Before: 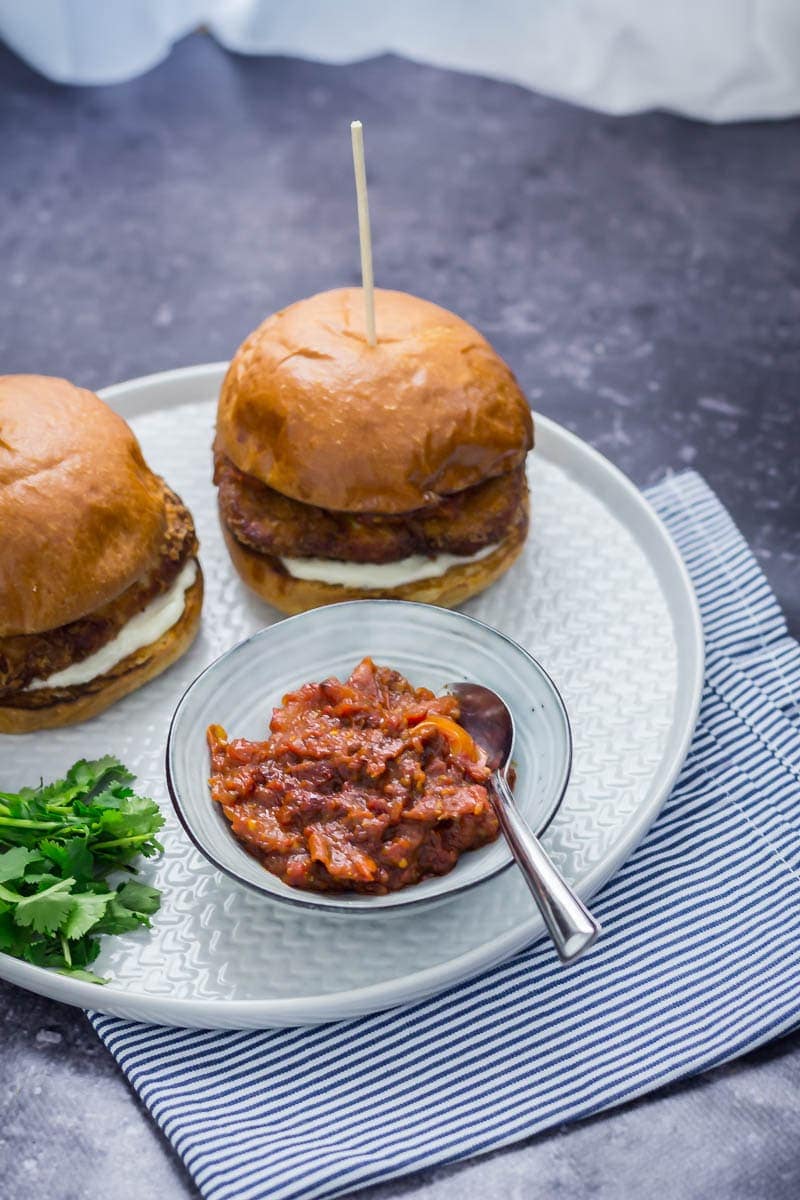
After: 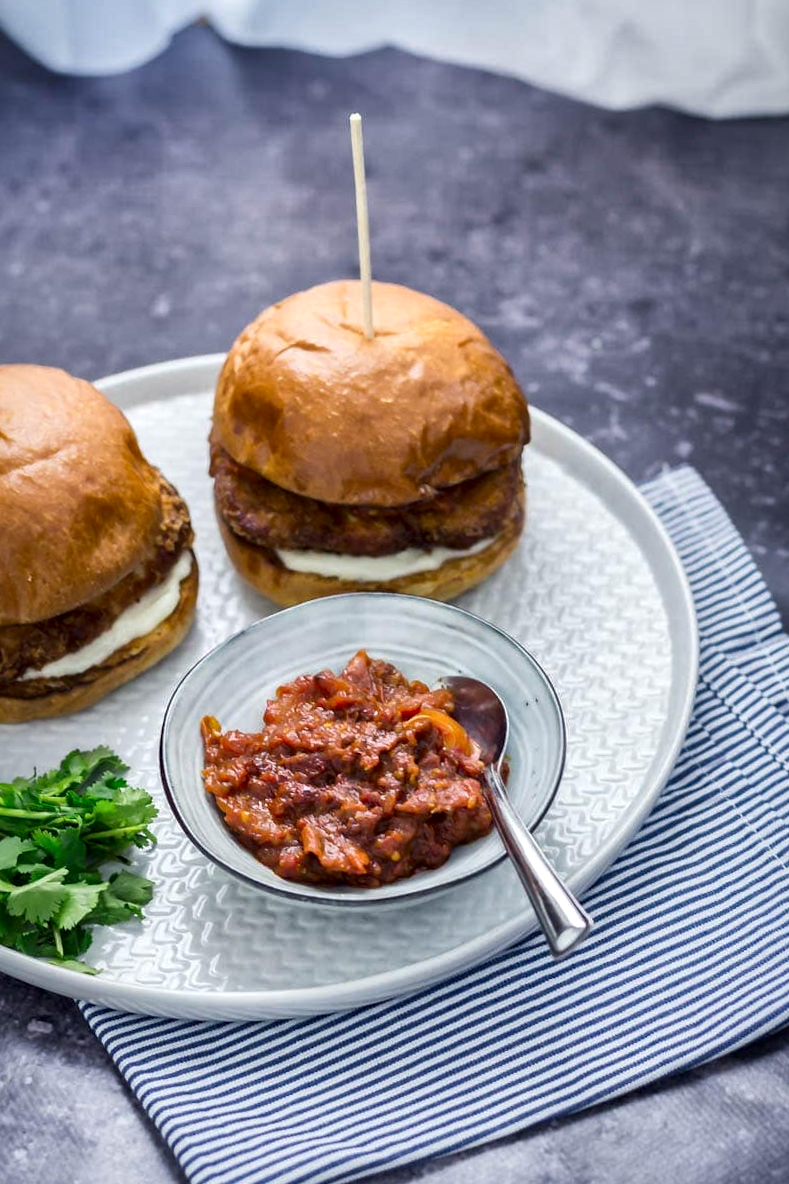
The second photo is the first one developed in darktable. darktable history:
crop and rotate: angle -0.5°
local contrast: mode bilateral grid, contrast 20, coarseness 50, detail 161%, midtone range 0.2
